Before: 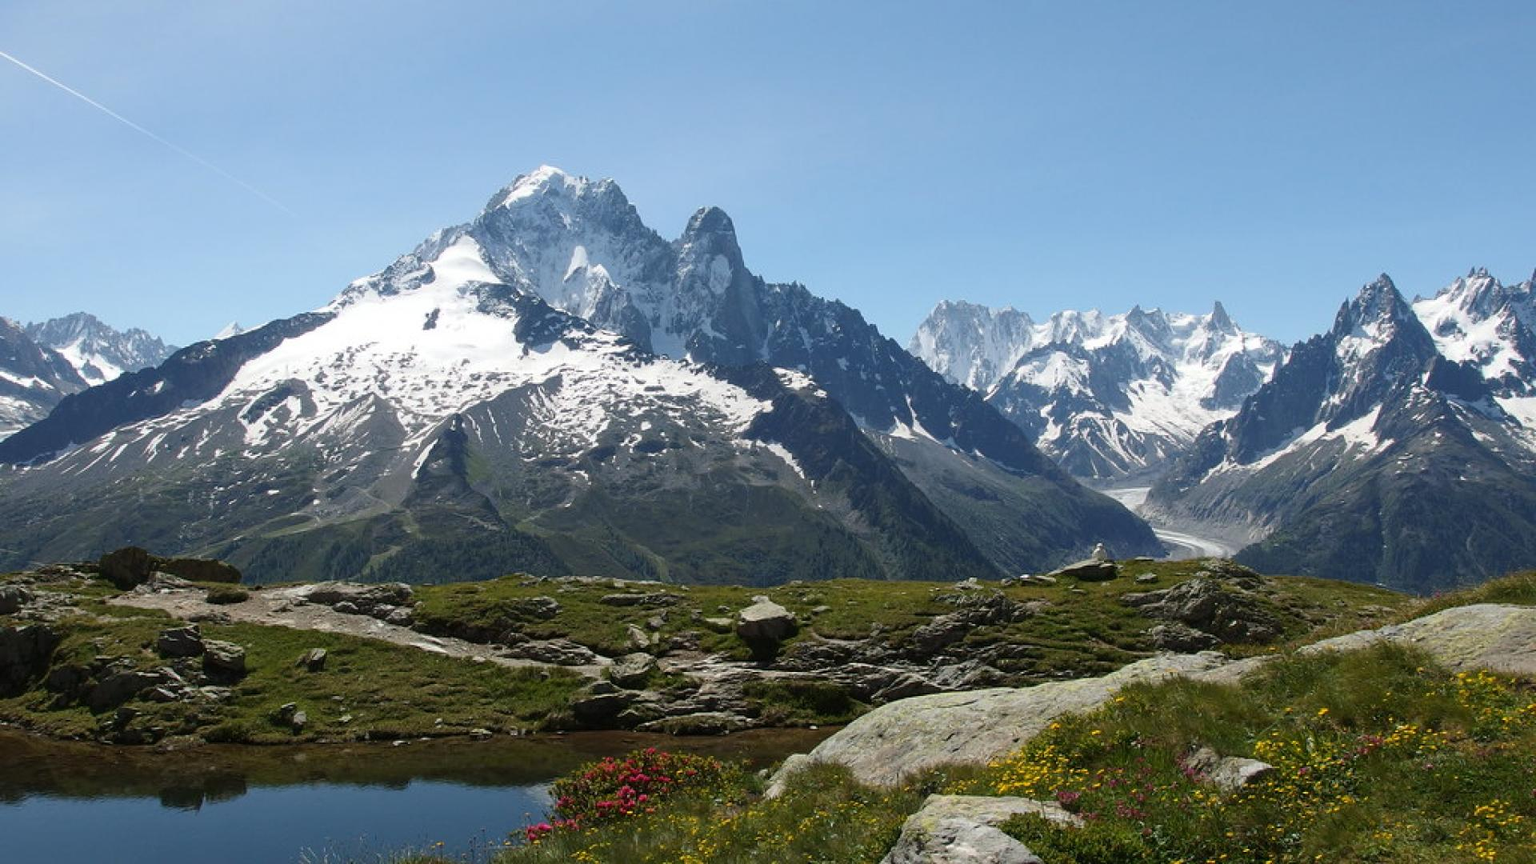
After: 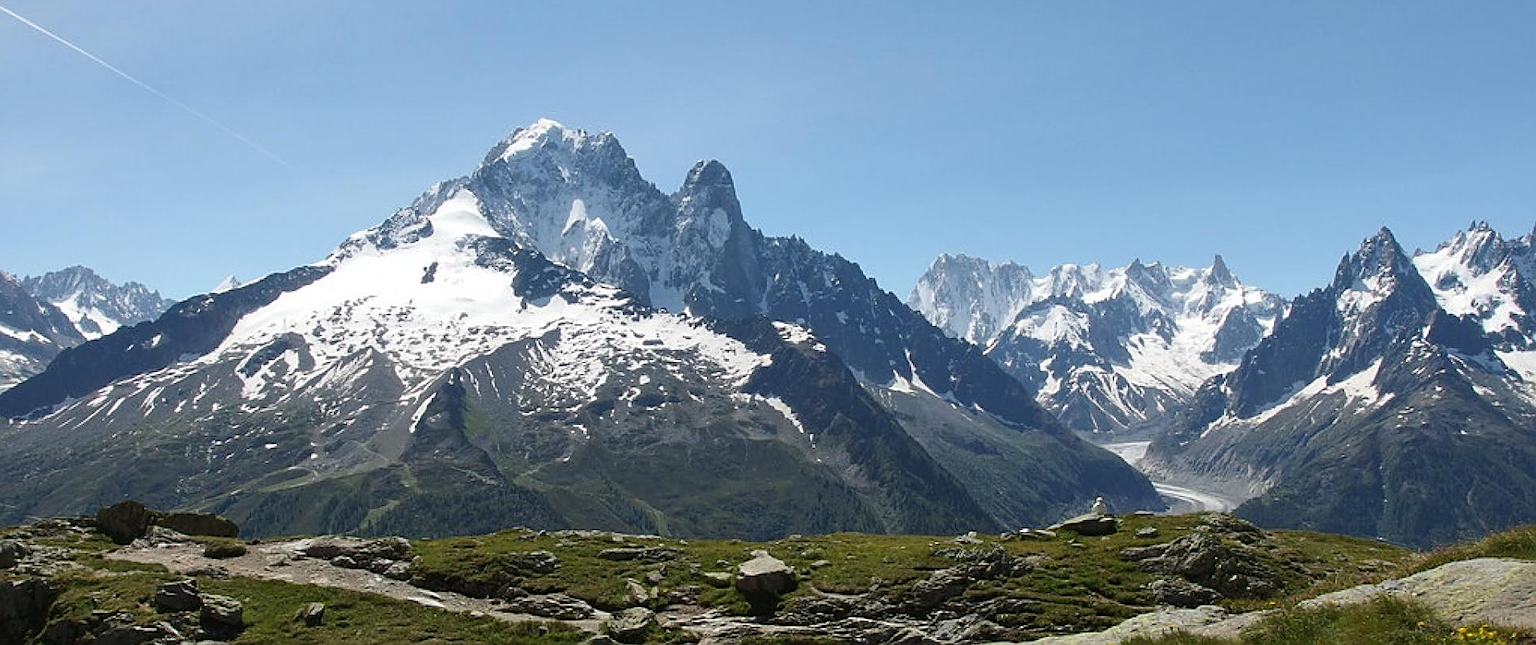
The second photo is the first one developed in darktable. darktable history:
crop: left 0.248%, top 5.514%, bottom 19.869%
shadows and highlights: radius 128.1, shadows 30.46, highlights -30.64, low approximation 0.01, soften with gaussian
sharpen: on, module defaults
